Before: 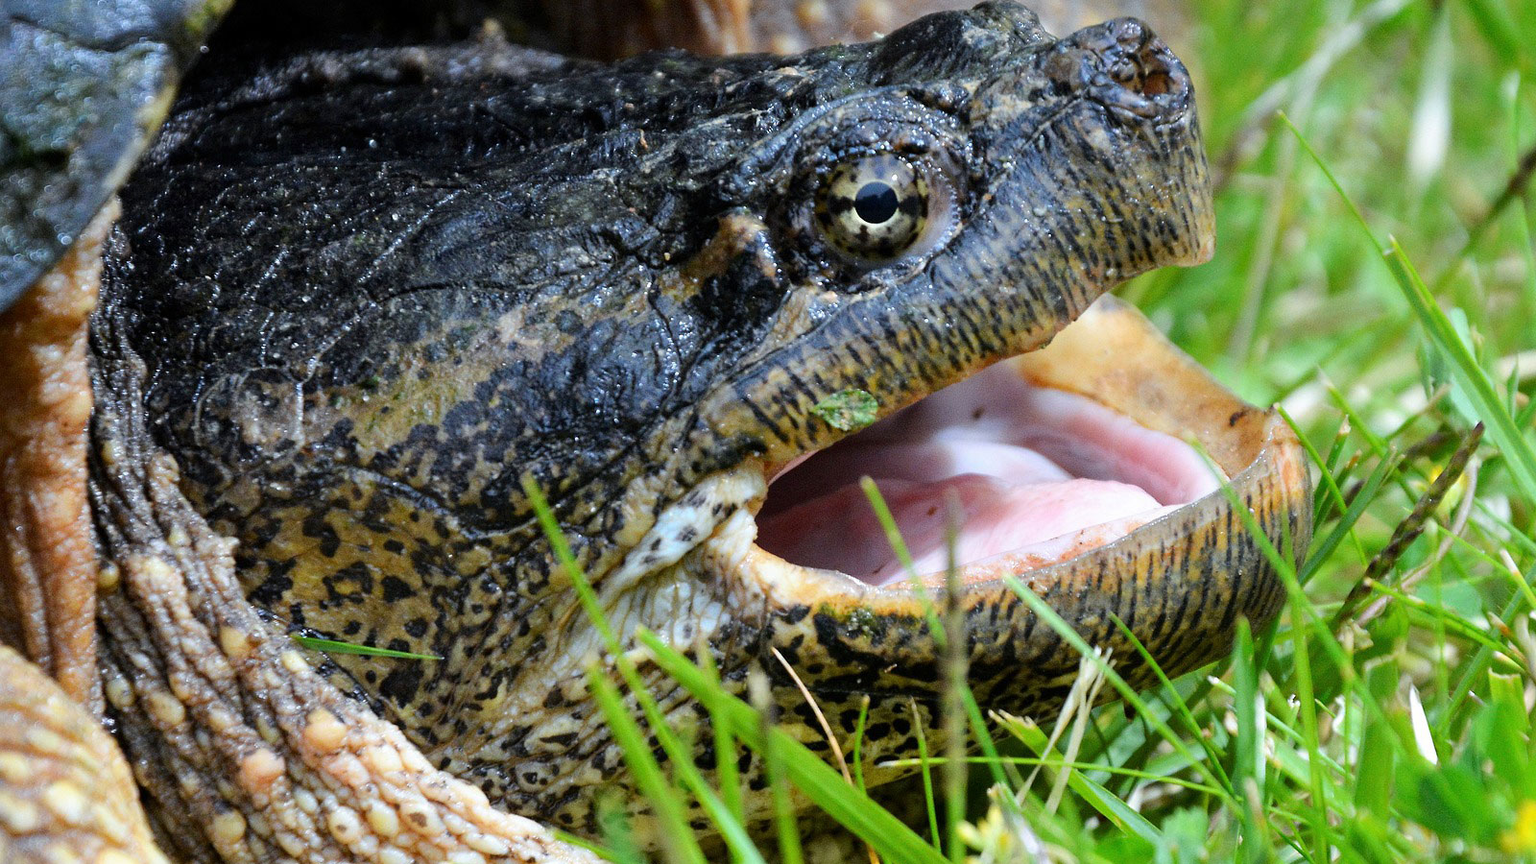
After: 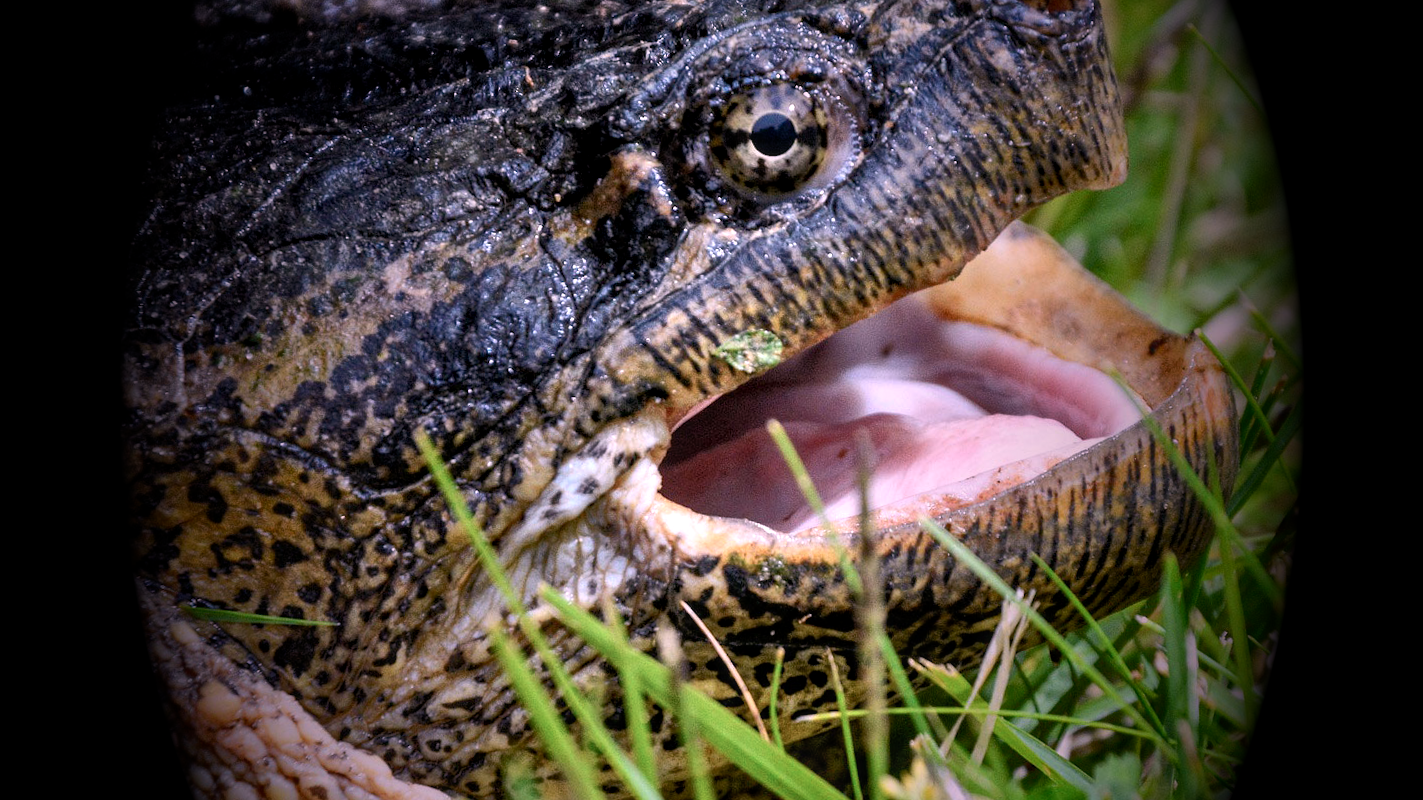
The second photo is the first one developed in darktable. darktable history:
white balance: red 1.188, blue 1.11
vignetting: fall-off start 15.9%, fall-off radius 100%, brightness -1, saturation 0.5, width/height ratio 0.719
tone equalizer: -7 EV 0.15 EV, -6 EV 0.6 EV, -5 EV 1.15 EV, -4 EV 1.33 EV, -3 EV 1.15 EV, -2 EV 0.6 EV, -1 EV 0.15 EV, mask exposure compensation -0.5 EV
crop and rotate: angle 1.96°, left 5.673%, top 5.673%
color balance rgb: perceptual saturation grading › highlights -31.88%, perceptual saturation grading › mid-tones 5.8%, perceptual saturation grading › shadows 18.12%, perceptual brilliance grading › highlights 3.62%, perceptual brilliance grading › mid-tones -18.12%, perceptual brilliance grading › shadows -41.3%
local contrast: on, module defaults
